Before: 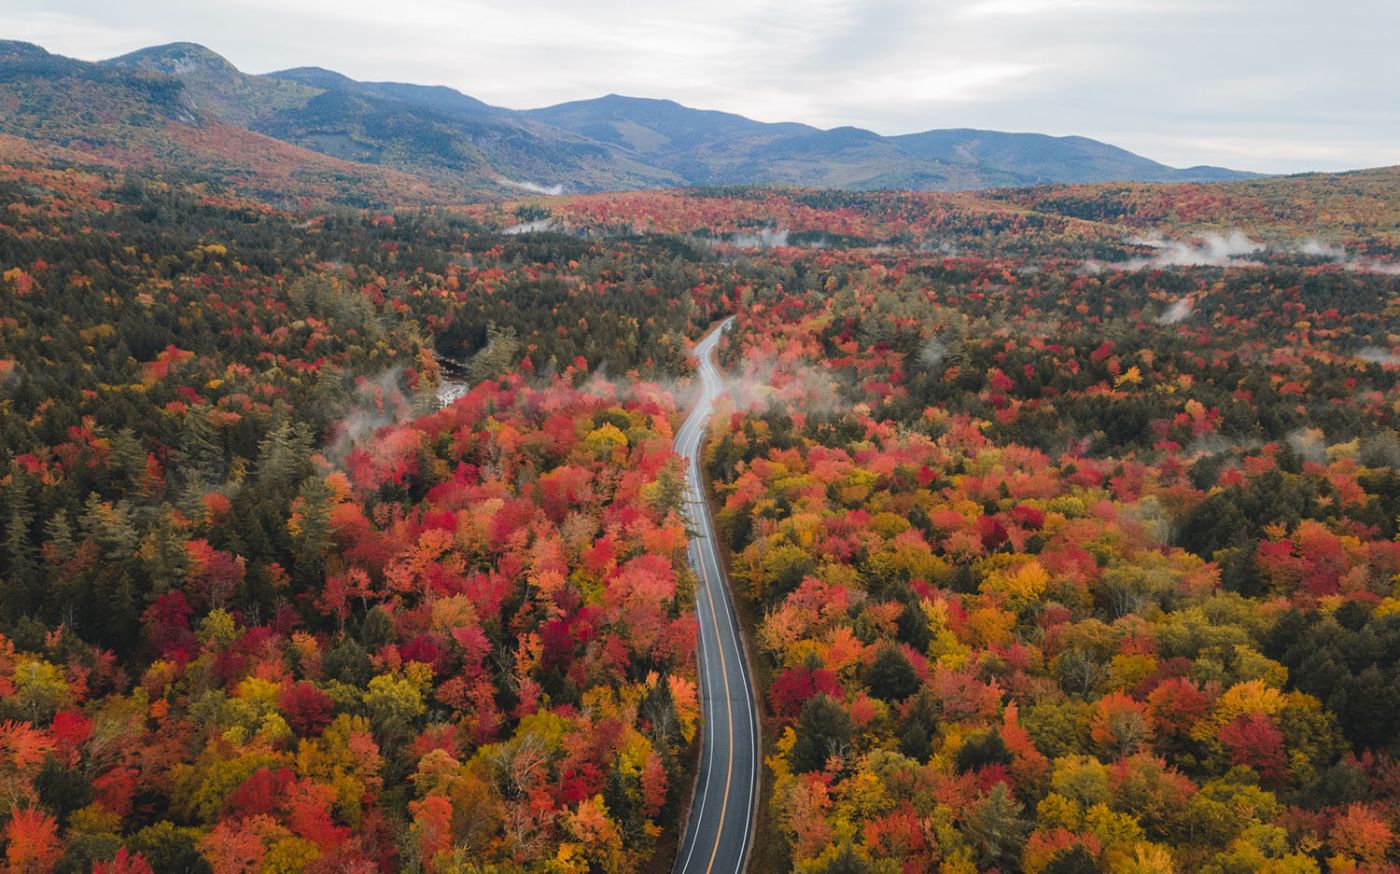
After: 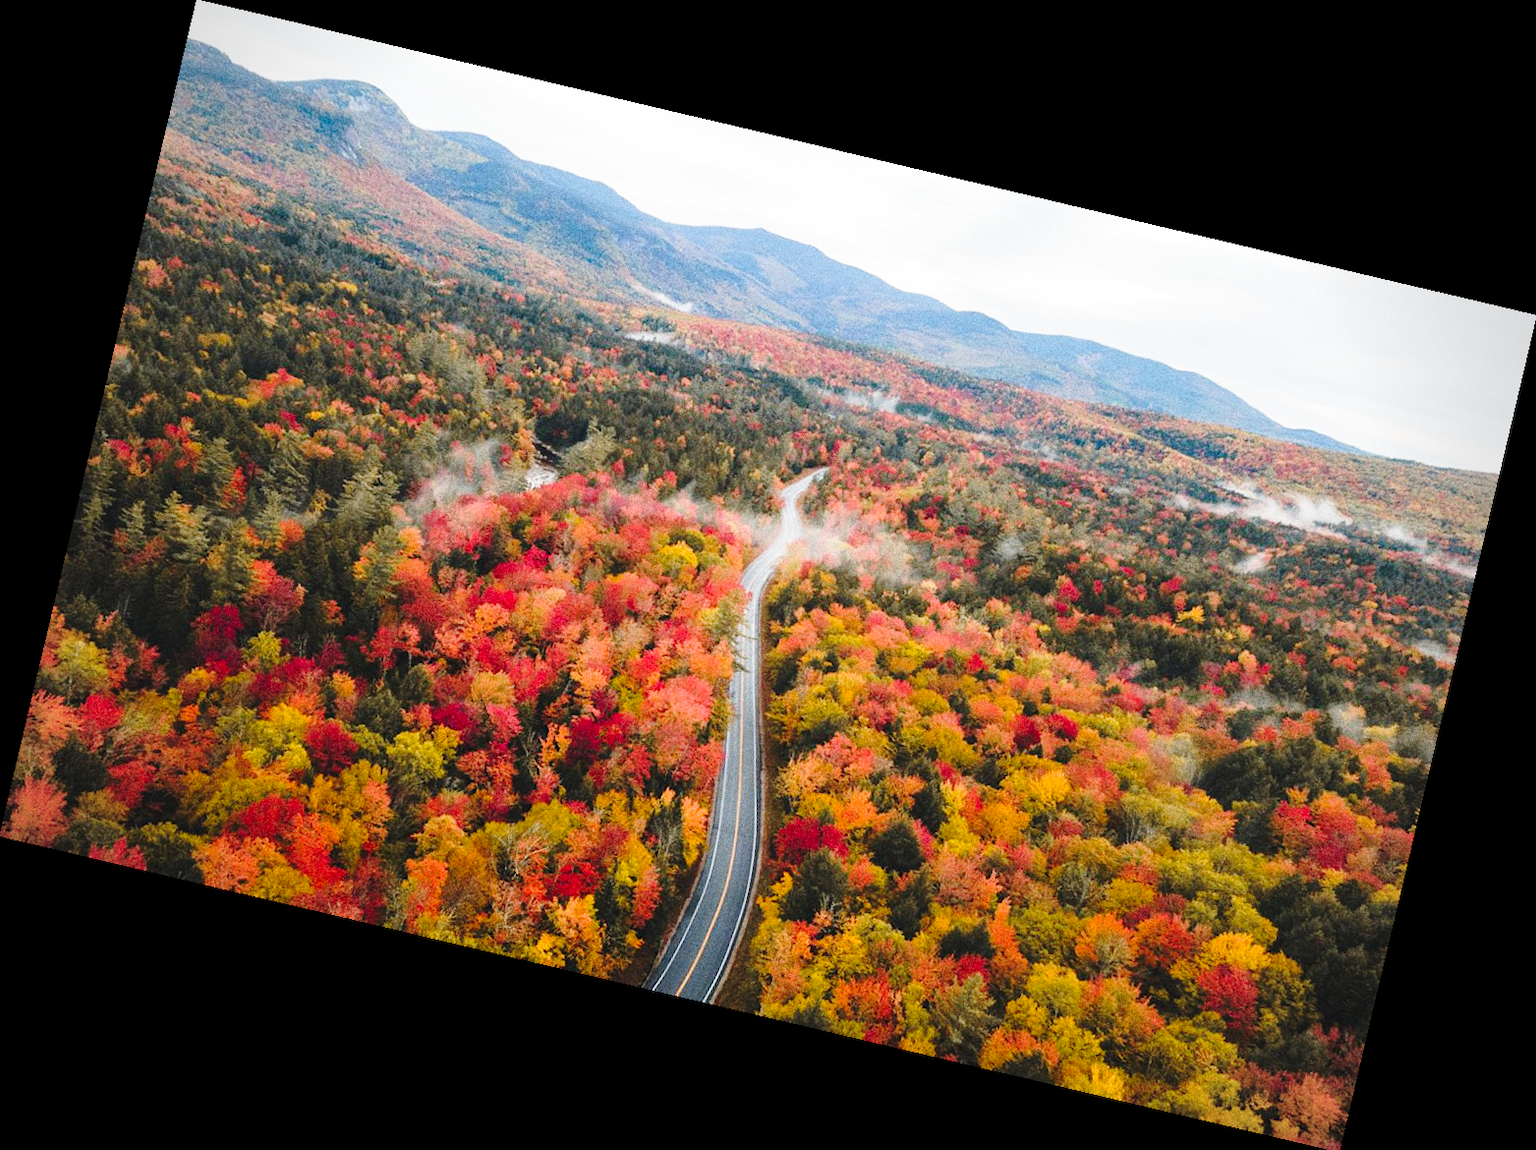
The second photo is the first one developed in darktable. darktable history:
vignetting: on, module defaults
base curve: curves: ch0 [(0, 0) (0.032, 0.037) (0.105, 0.228) (0.435, 0.76) (0.856, 0.983) (1, 1)], preserve colors none
grain: coarseness 9.61 ISO, strength 35.62%
rotate and perspective: rotation 13.27°, automatic cropping off
